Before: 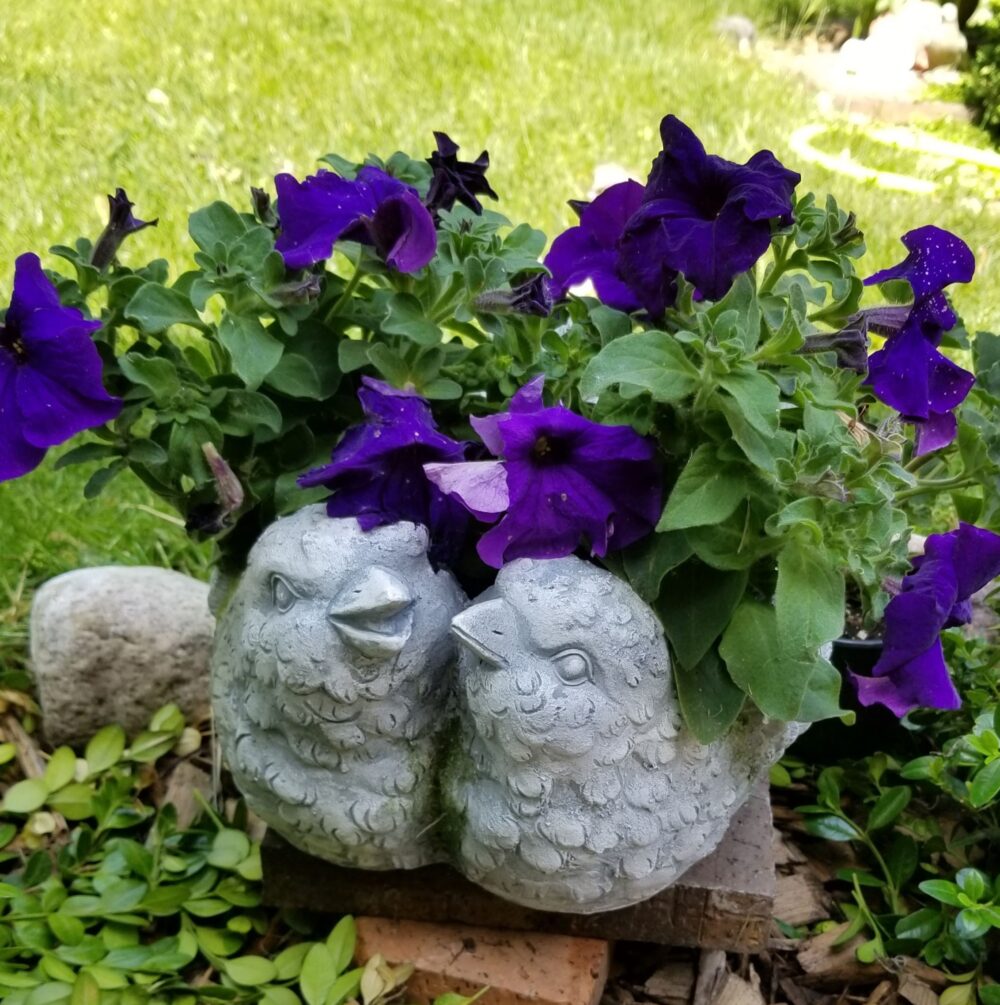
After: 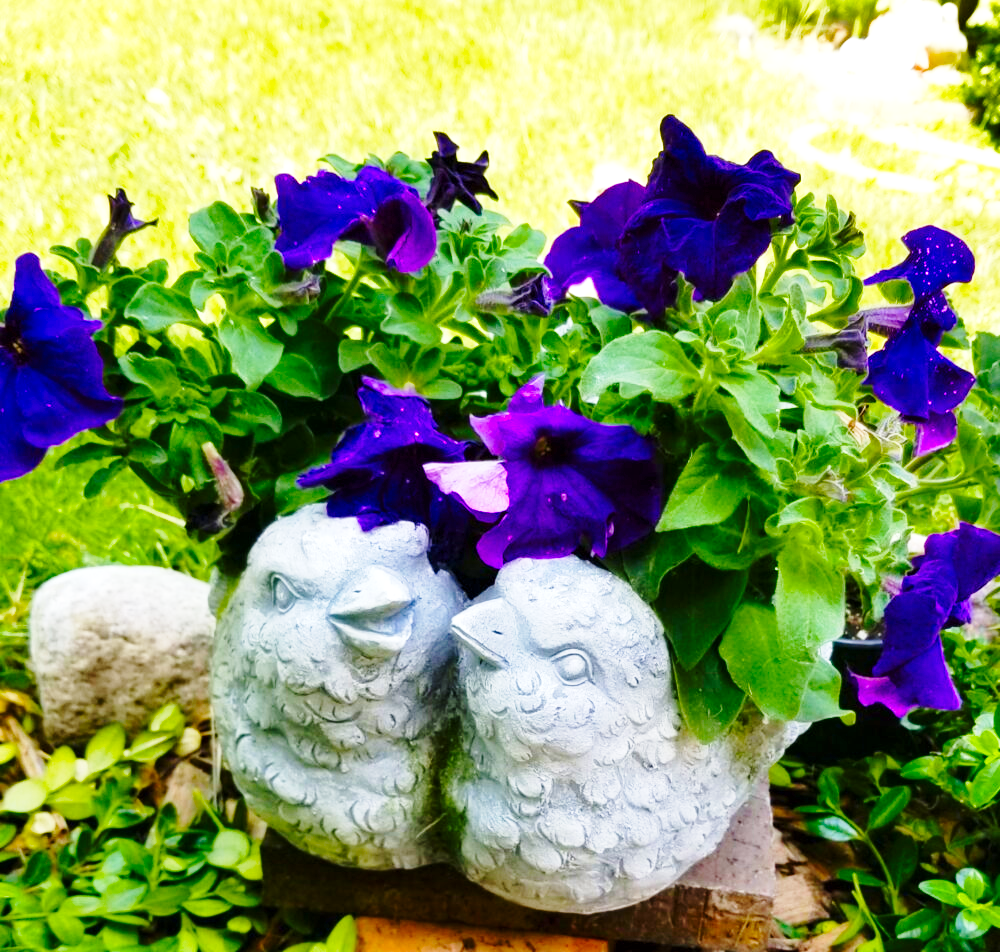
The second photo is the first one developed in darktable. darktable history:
crop and rotate: top 0.004%, bottom 5.21%
levels: levels [0, 0.478, 1]
base curve: curves: ch0 [(0, 0) (0.028, 0.03) (0.121, 0.232) (0.46, 0.748) (0.859, 0.968) (1, 1)], preserve colors none
color balance rgb: linear chroma grading › global chroma 15.136%, perceptual saturation grading › global saturation 0.897%, perceptual saturation grading › highlights -17.985%, perceptual saturation grading › mid-tones 32.709%, perceptual saturation grading › shadows 50.382%, perceptual brilliance grading › global brilliance 9.364%
